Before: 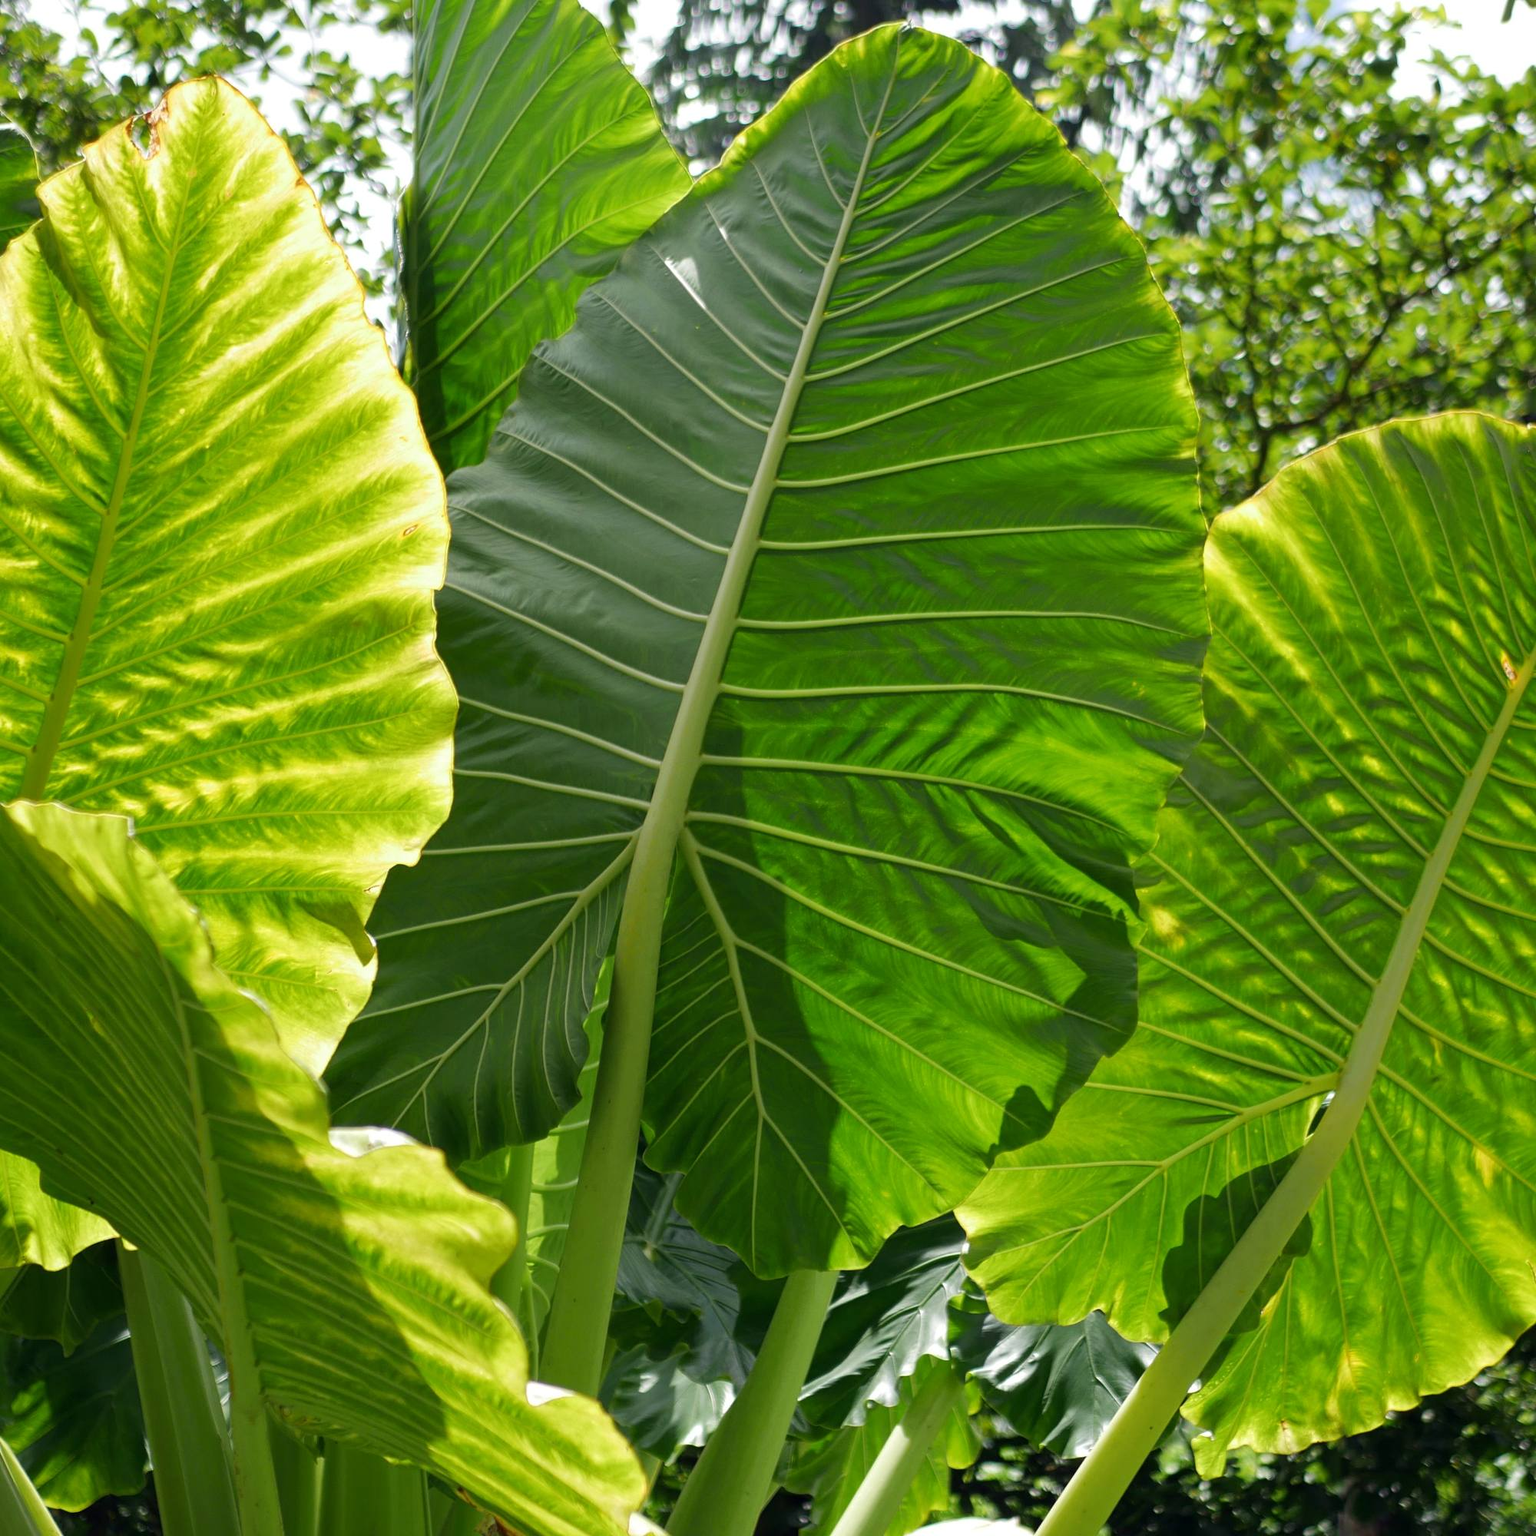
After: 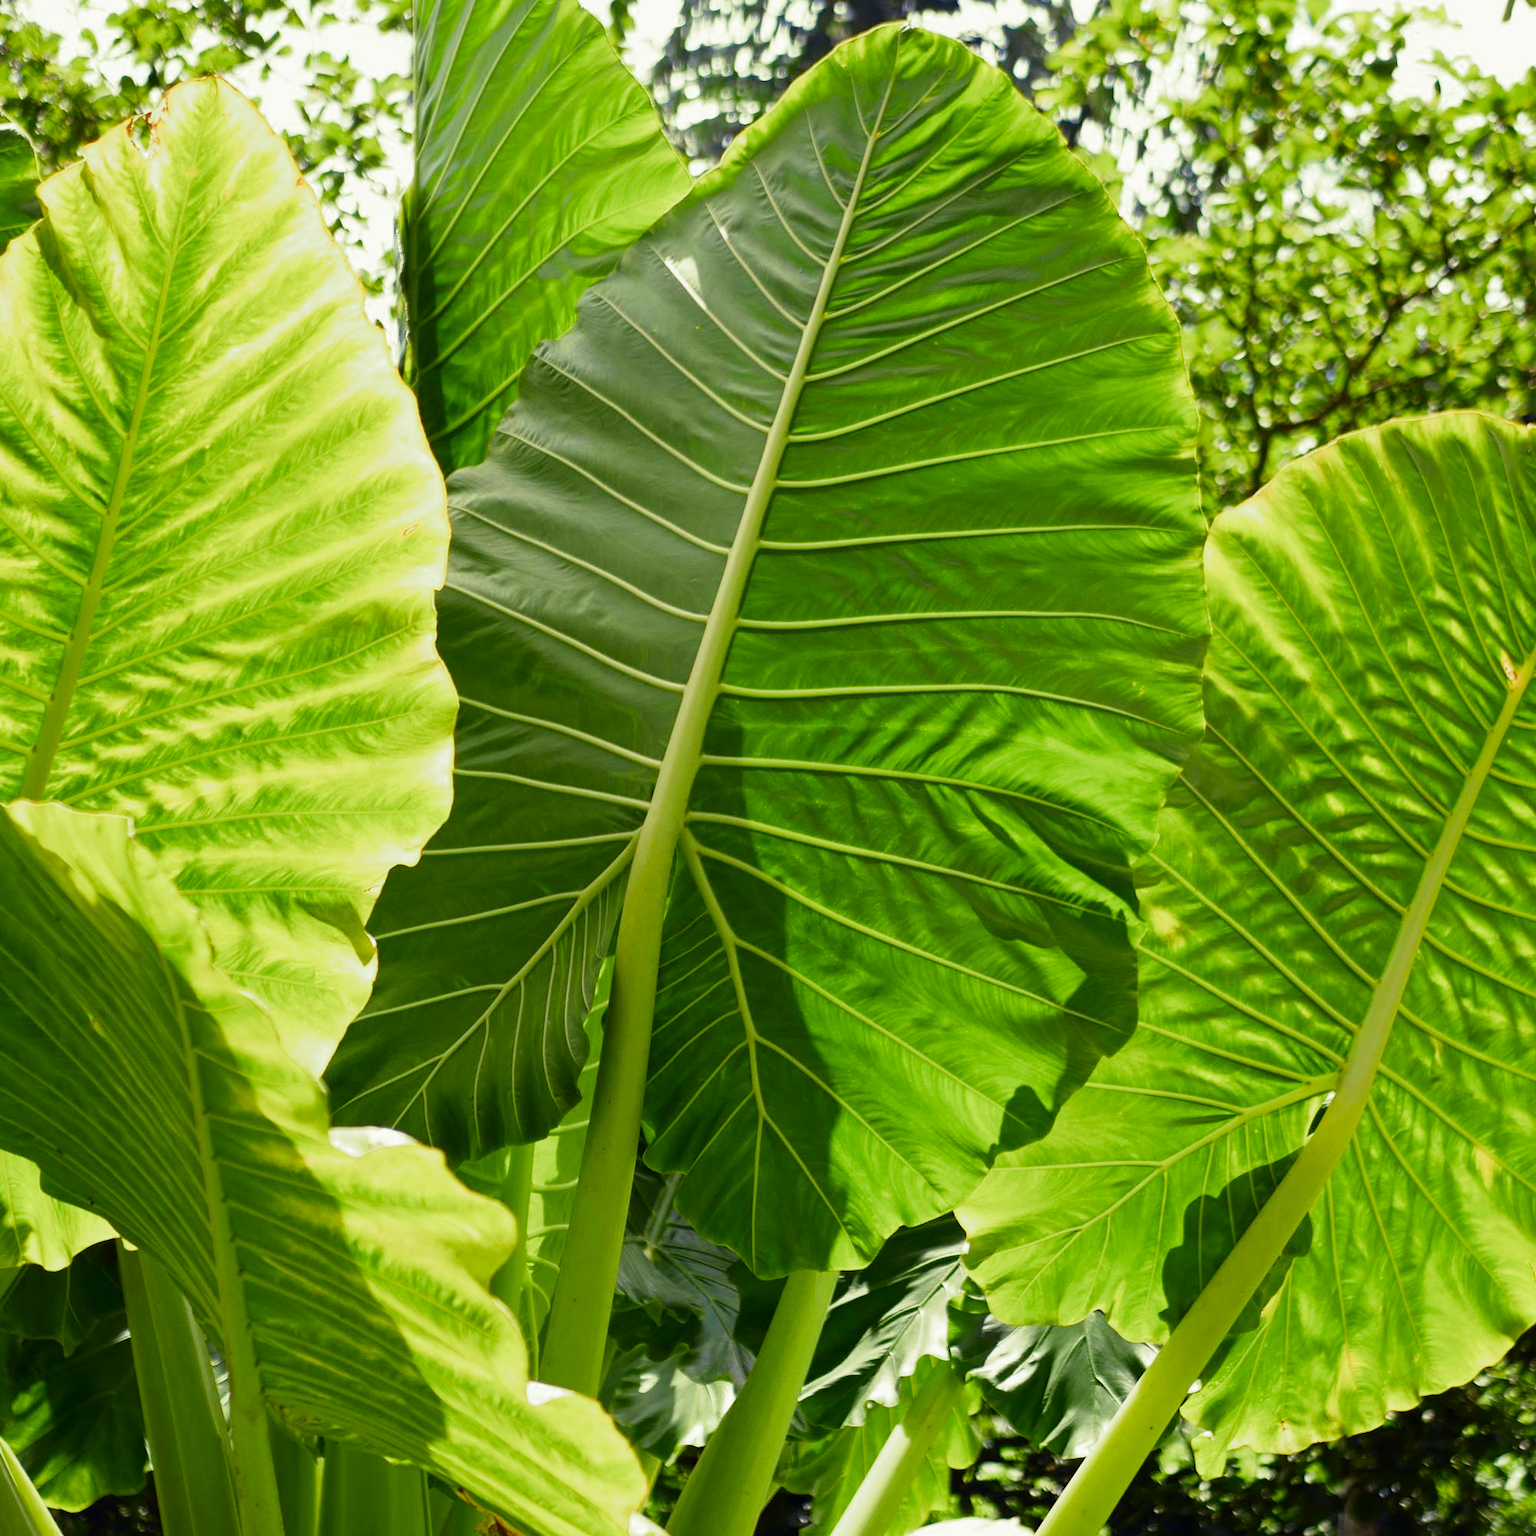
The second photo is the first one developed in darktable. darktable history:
exposure: compensate highlight preservation false
color contrast: green-magenta contrast 0.8, blue-yellow contrast 1.1, unbound 0
split-toning: shadows › hue 290.82°, shadows › saturation 0.34, highlights › saturation 0.38, balance 0, compress 50%
tone curve: curves: ch0 [(0, 0) (0.091, 0.075) (0.389, 0.441) (0.696, 0.808) (0.844, 0.908) (0.909, 0.942) (1, 0.973)]; ch1 [(0, 0) (0.437, 0.404) (0.48, 0.486) (0.5, 0.5) (0.529, 0.556) (0.58, 0.606) (0.616, 0.654) (1, 1)]; ch2 [(0, 0) (0.442, 0.415) (0.5, 0.5) (0.535, 0.567) (0.585, 0.632) (1, 1)], color space Lab, independent channels, preserve colors none
